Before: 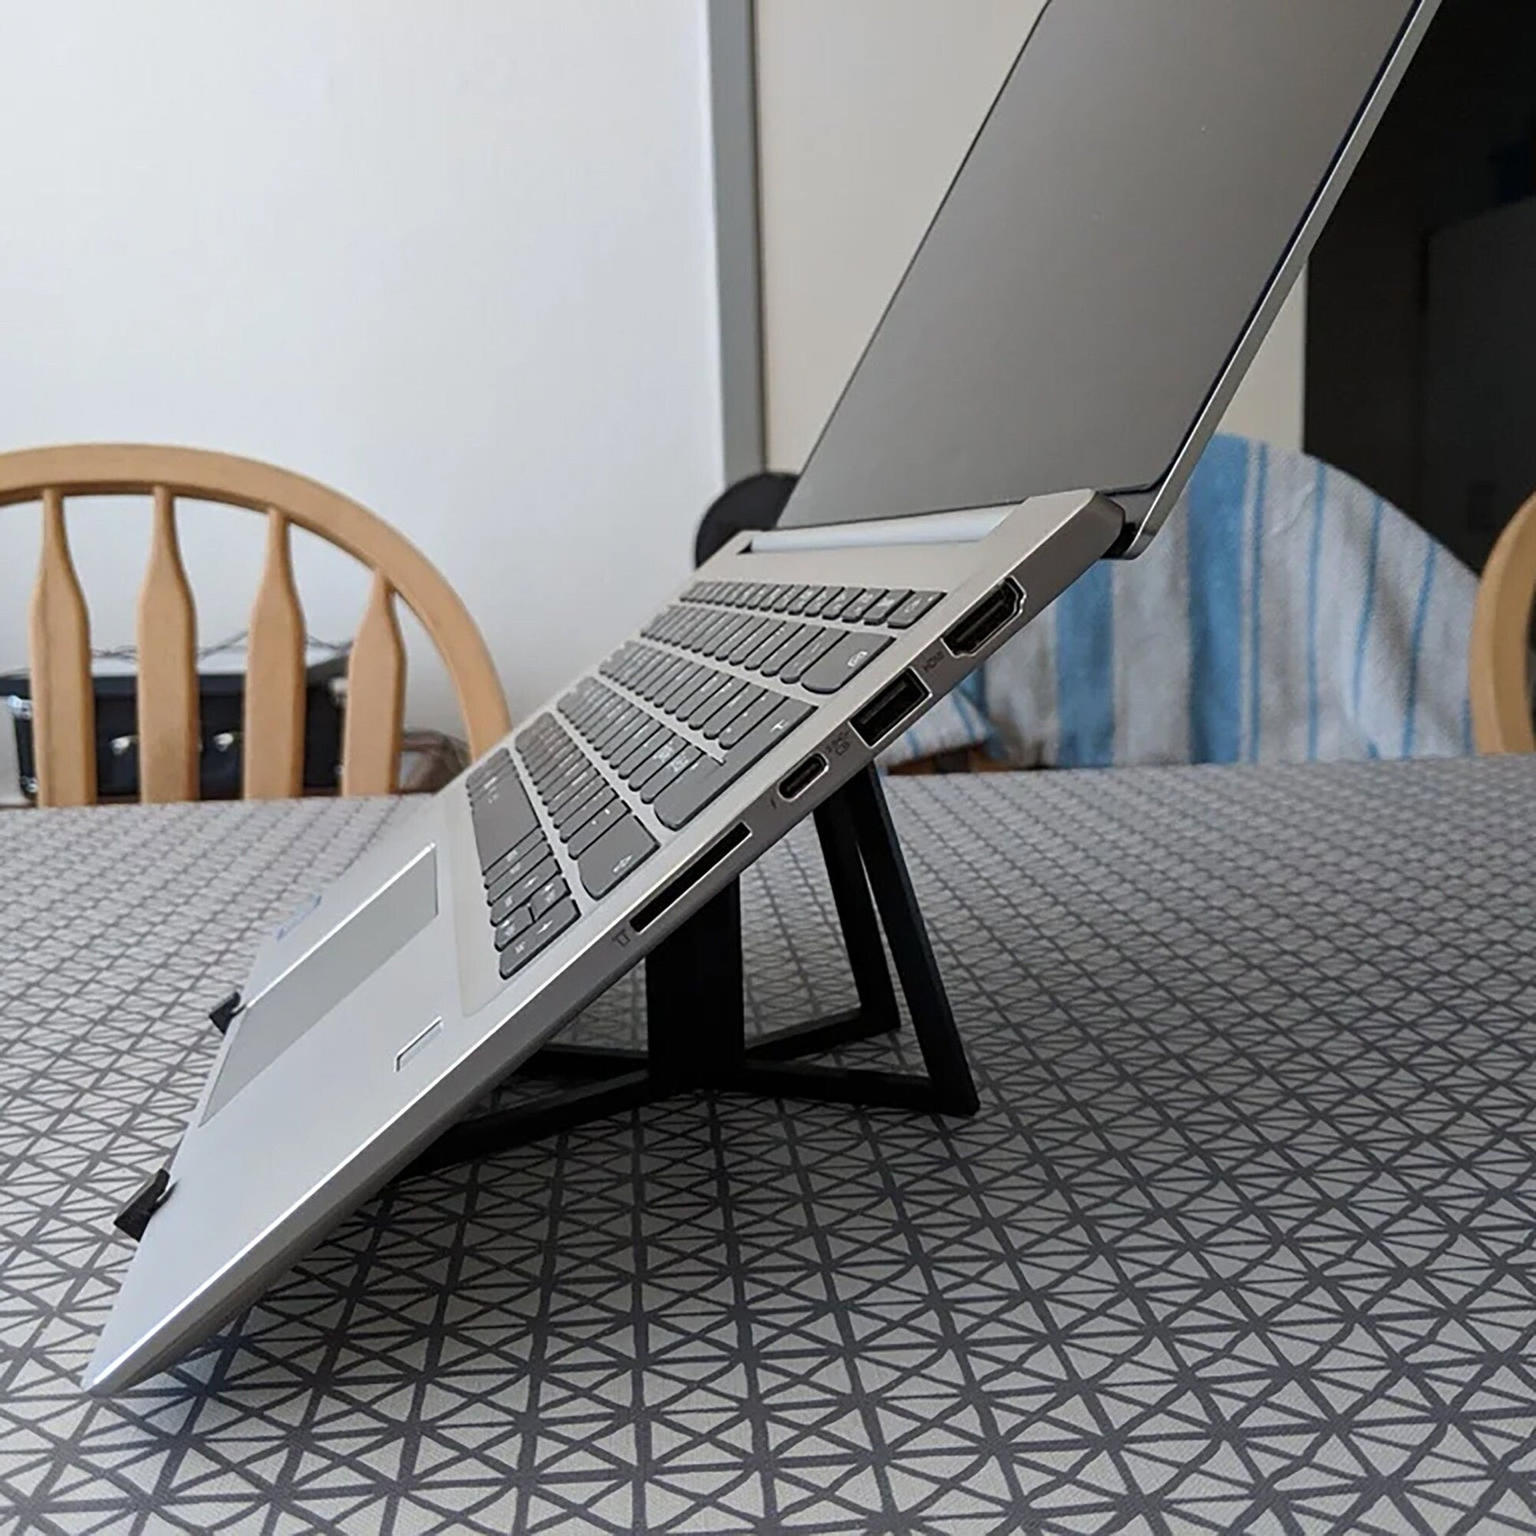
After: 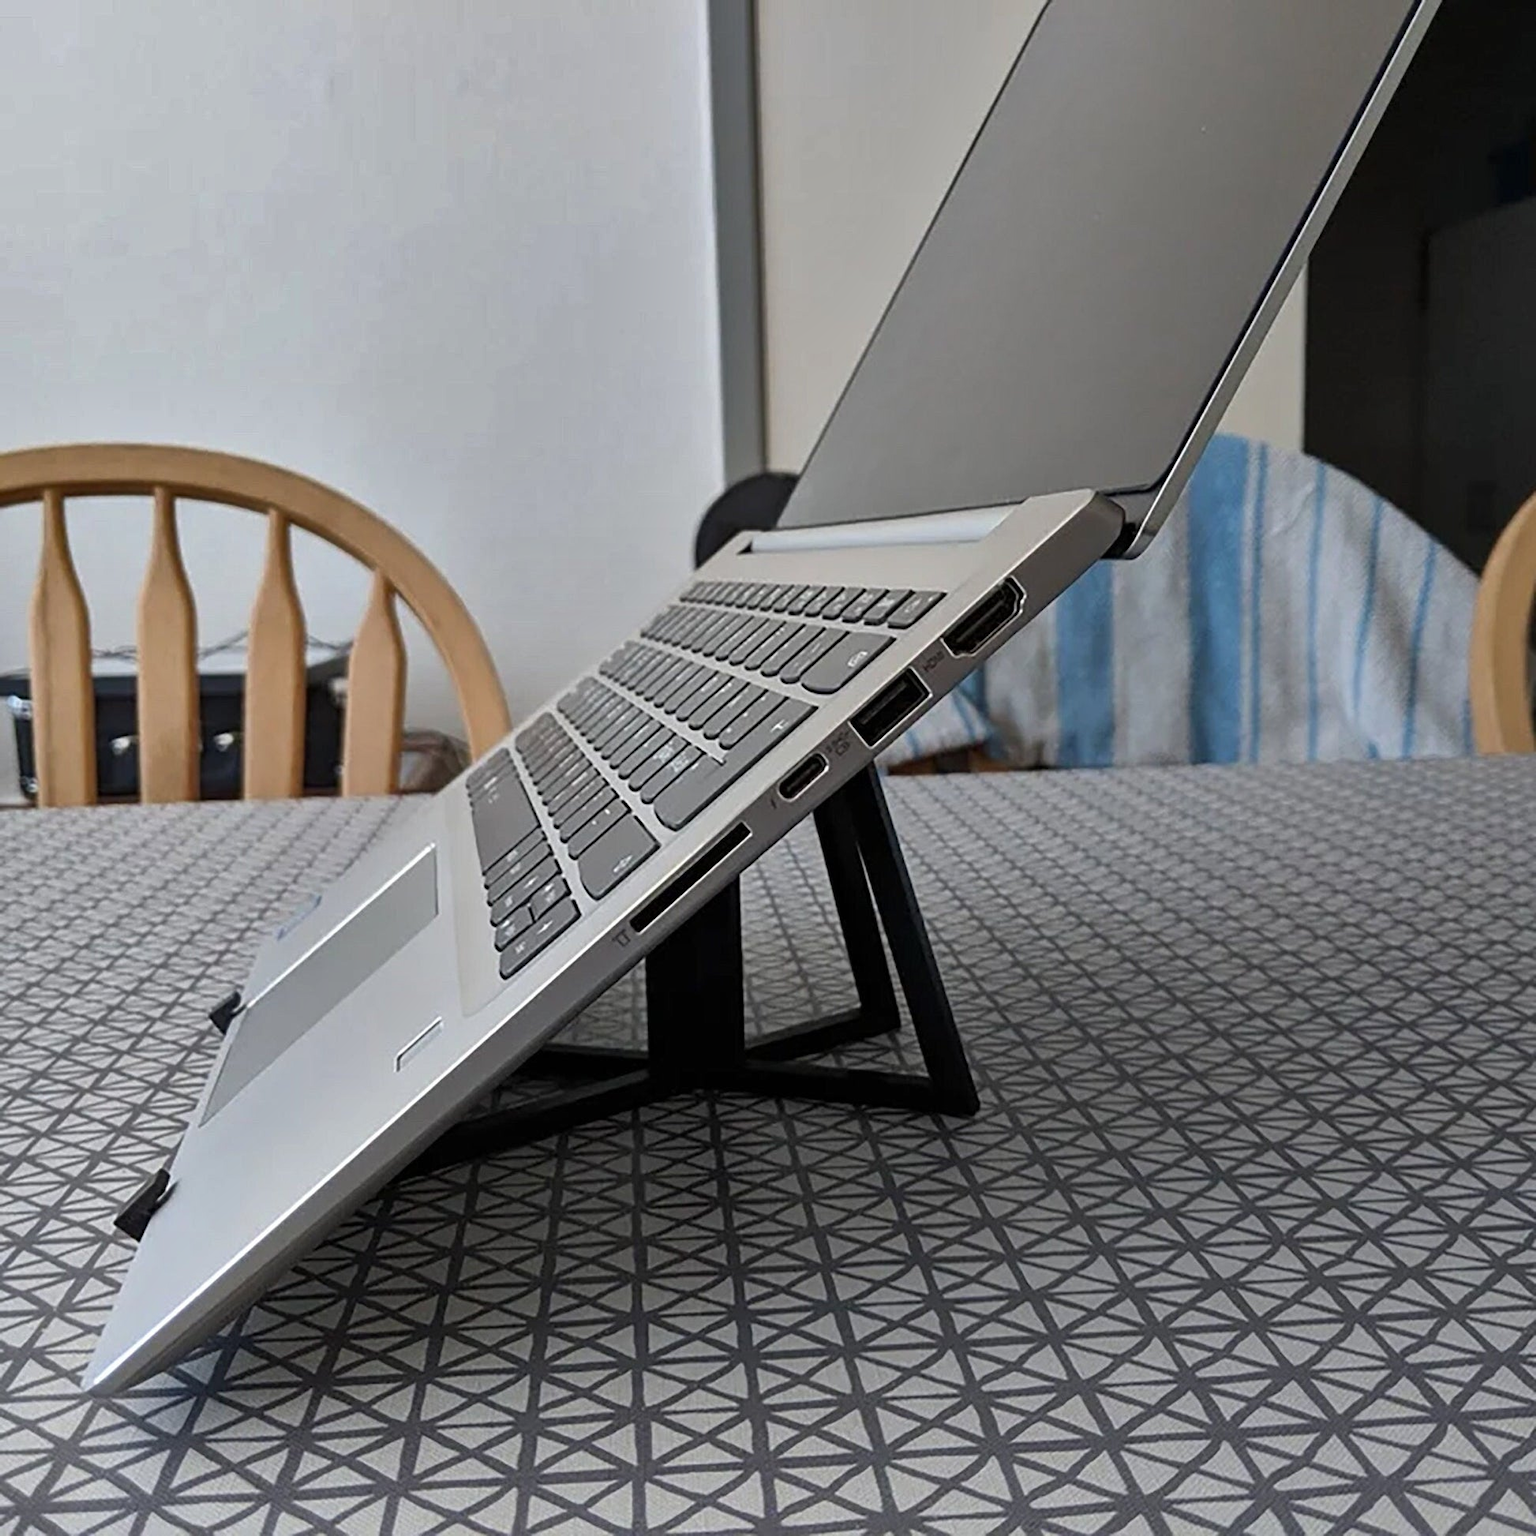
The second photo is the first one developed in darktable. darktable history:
shadows and highlights: shadows 30.71, highlights -62.97, soften with gaussian
